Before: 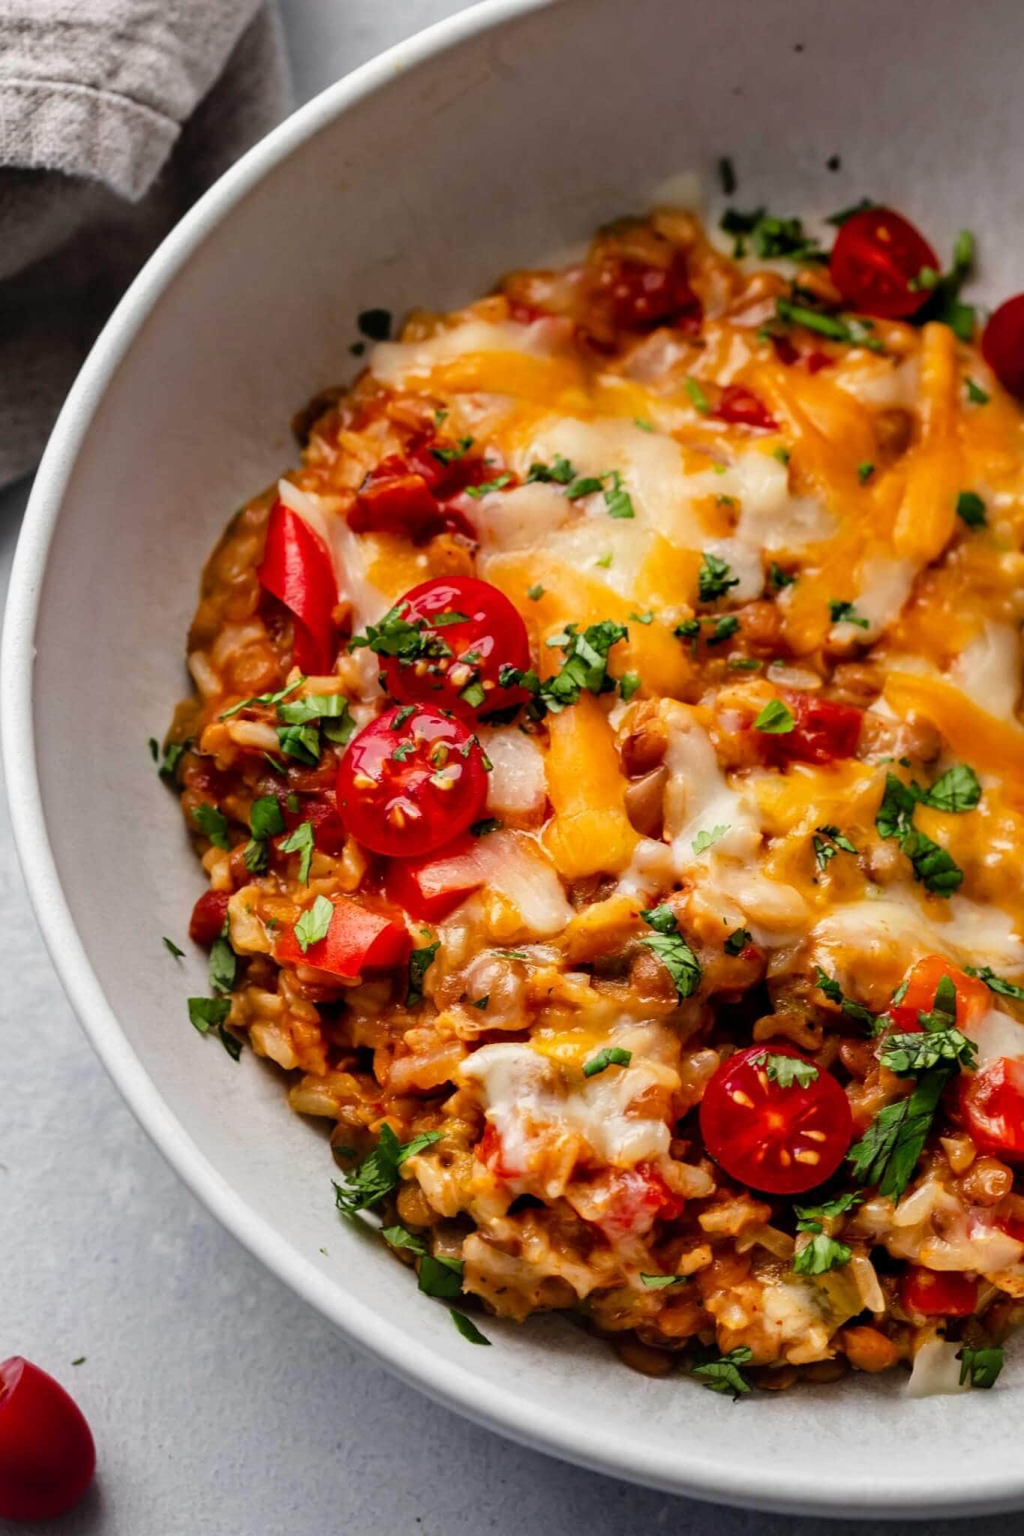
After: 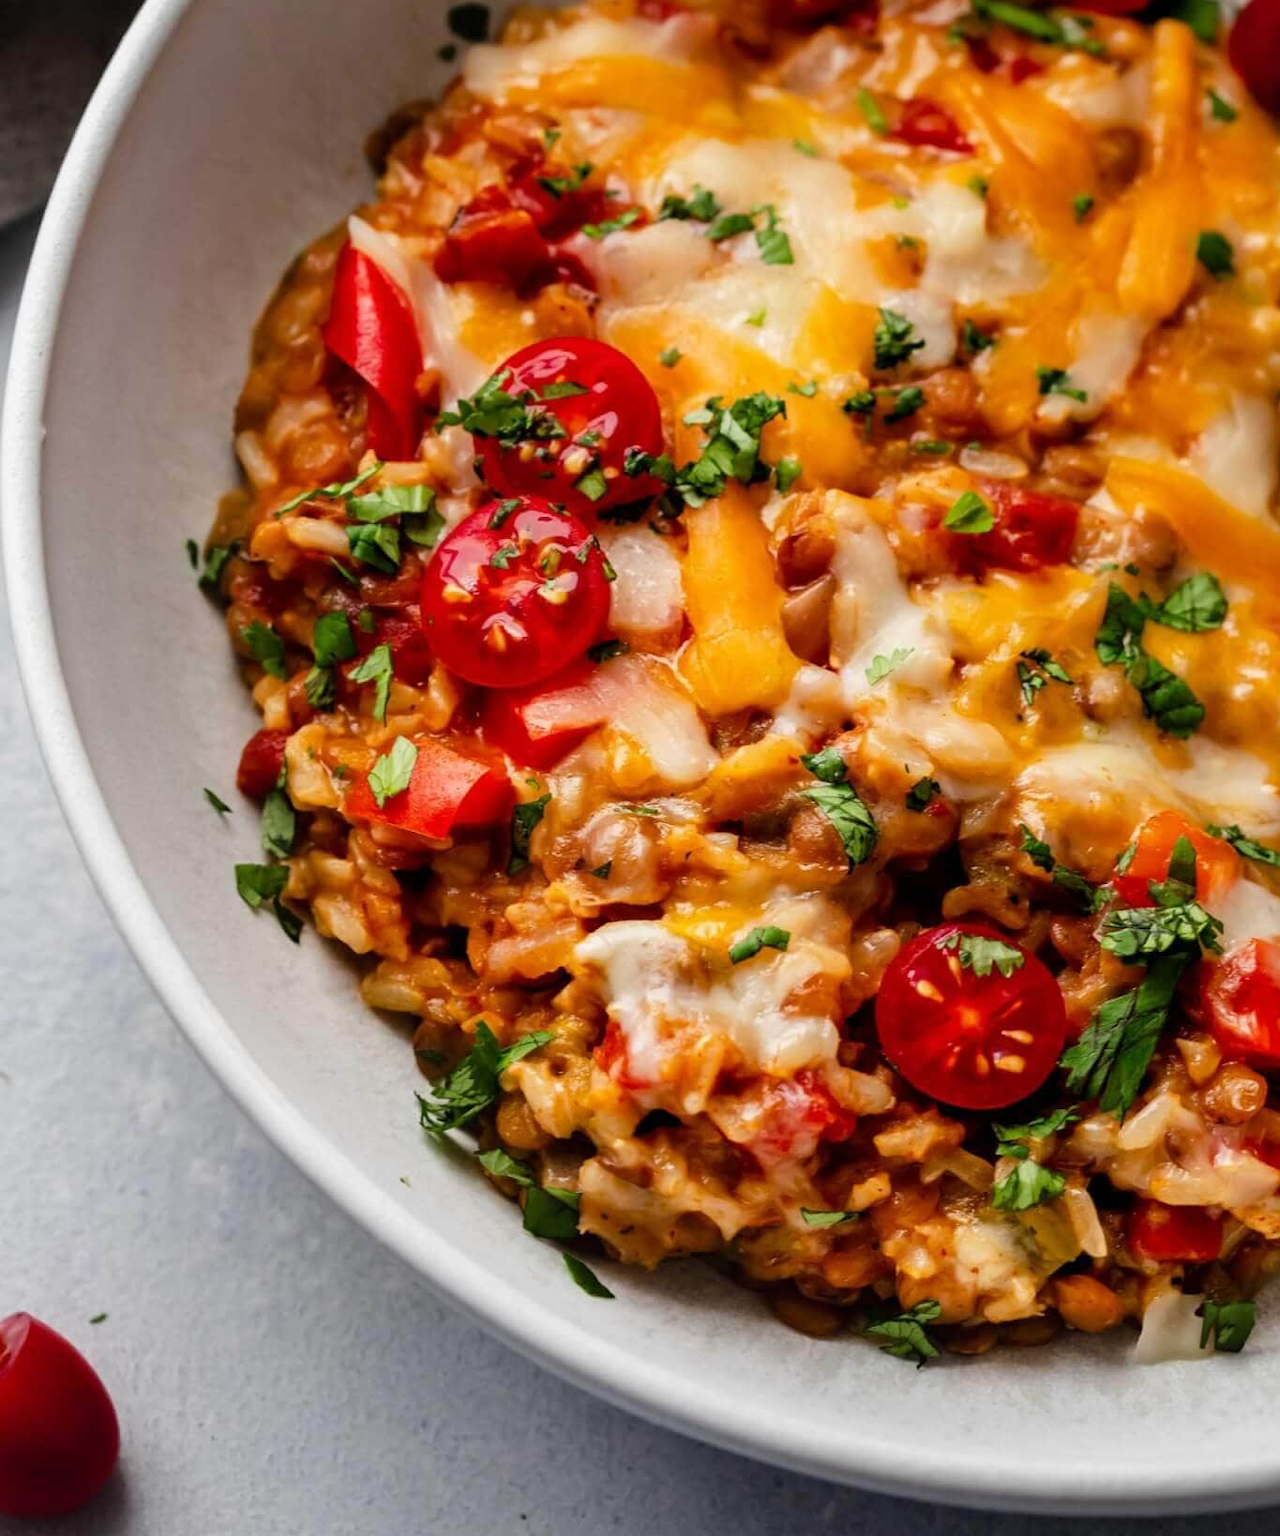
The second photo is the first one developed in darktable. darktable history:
crop and rotate: top 19.998%
